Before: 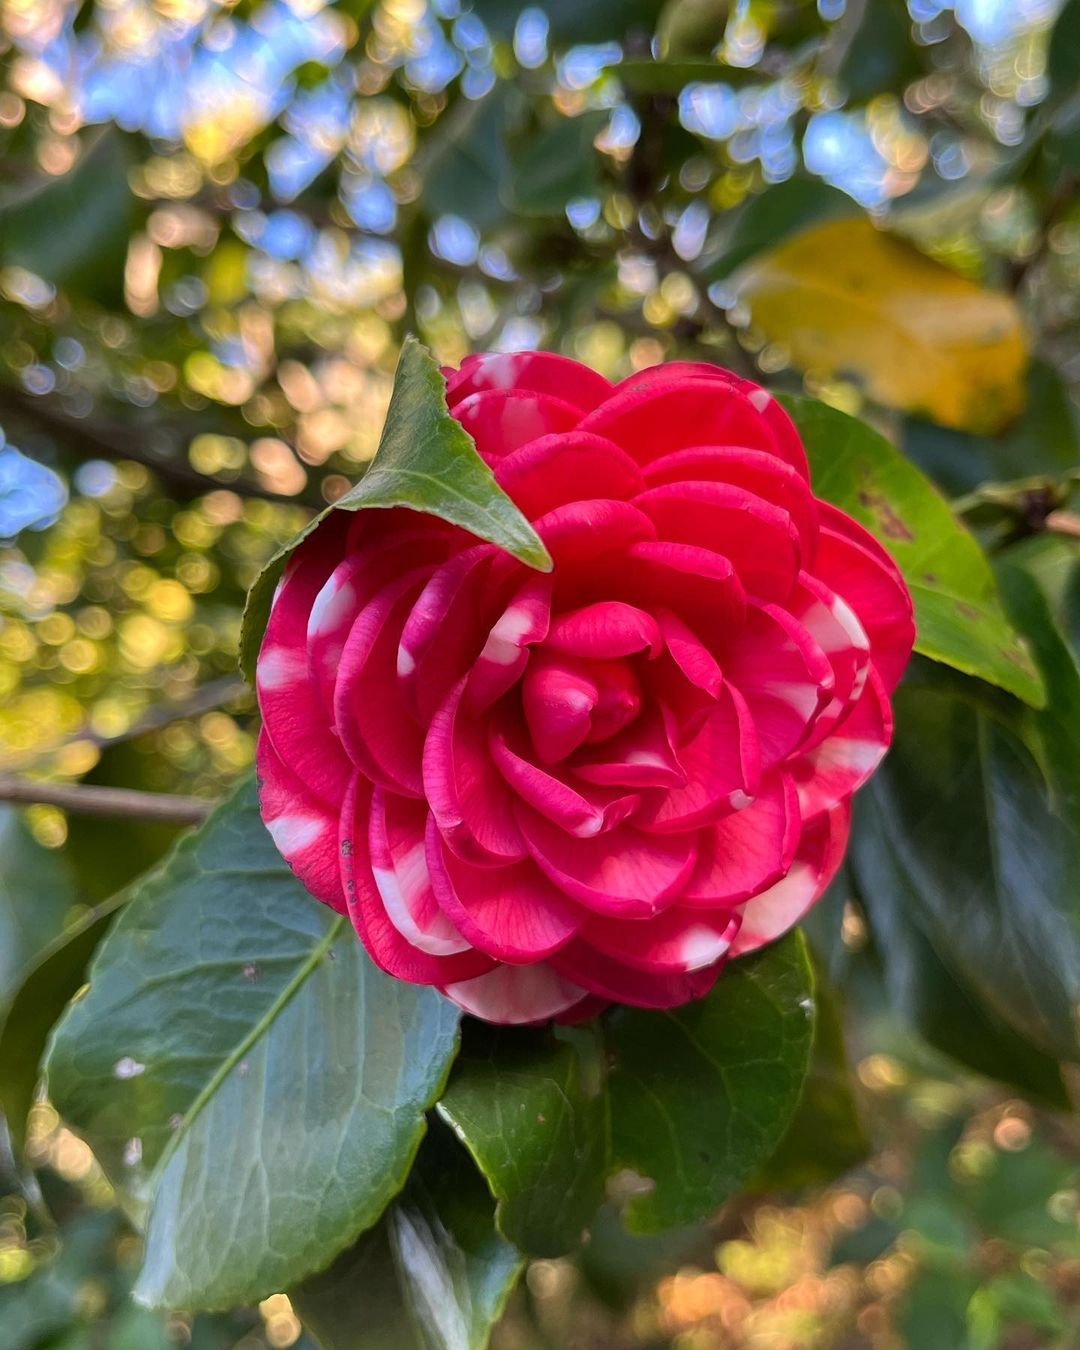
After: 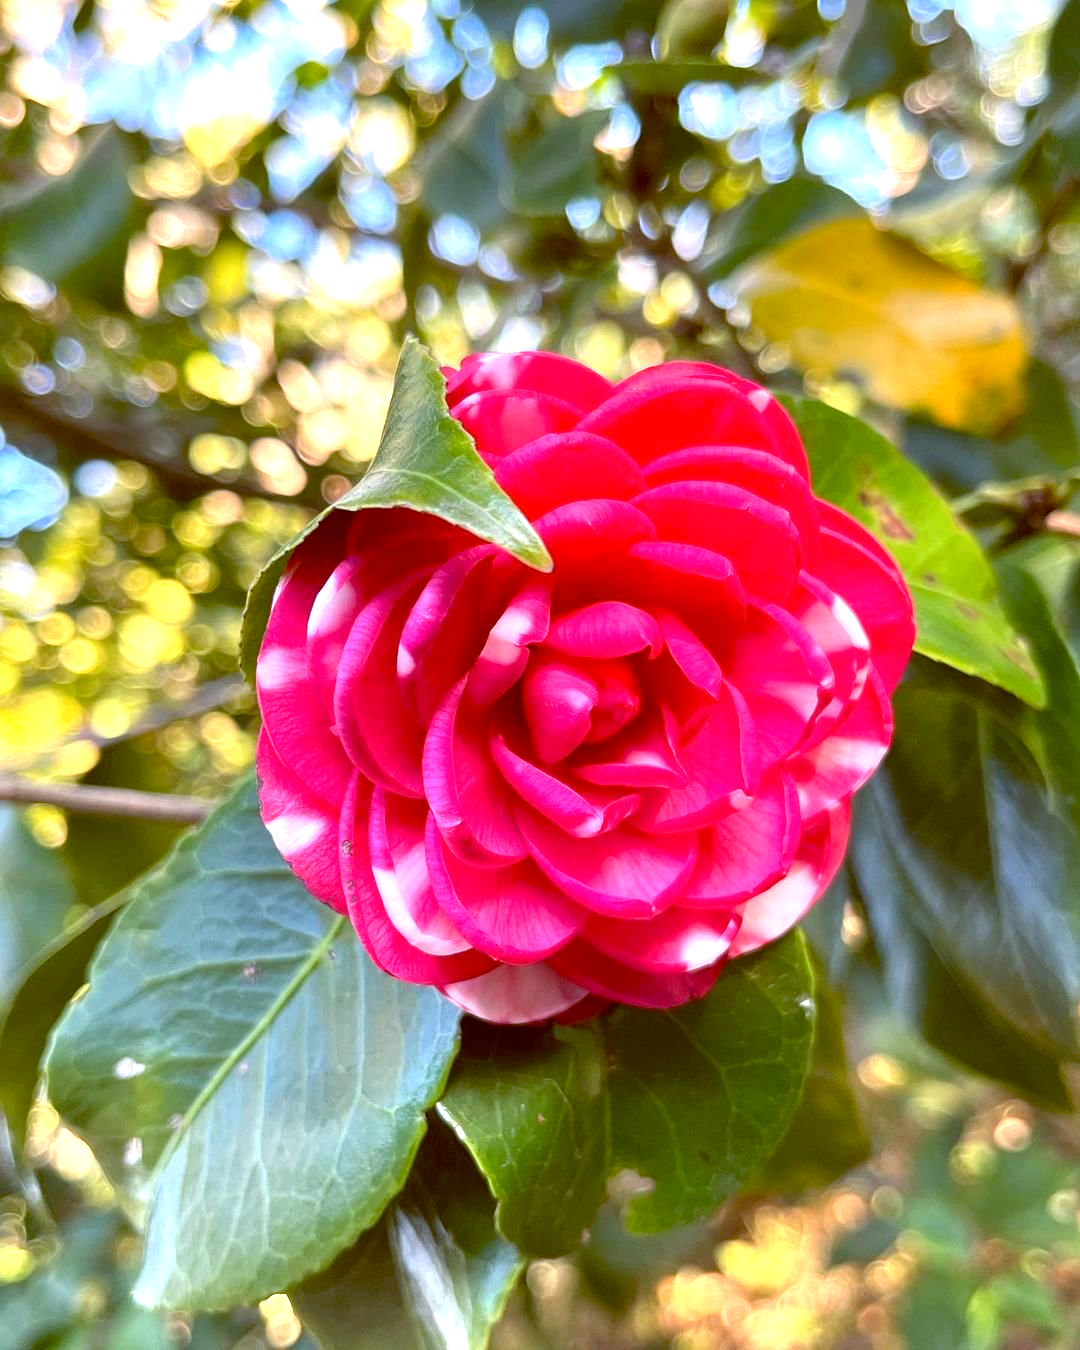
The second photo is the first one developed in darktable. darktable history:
exposure: exposure 1.137 EV, compensate highlight preservation false
color balance: lift [1, 1.015, 1.004, 0.985], gamma [1, 0.958, 0.971, 1.042], gain [1, 0.956, 0.977, 1.044]
